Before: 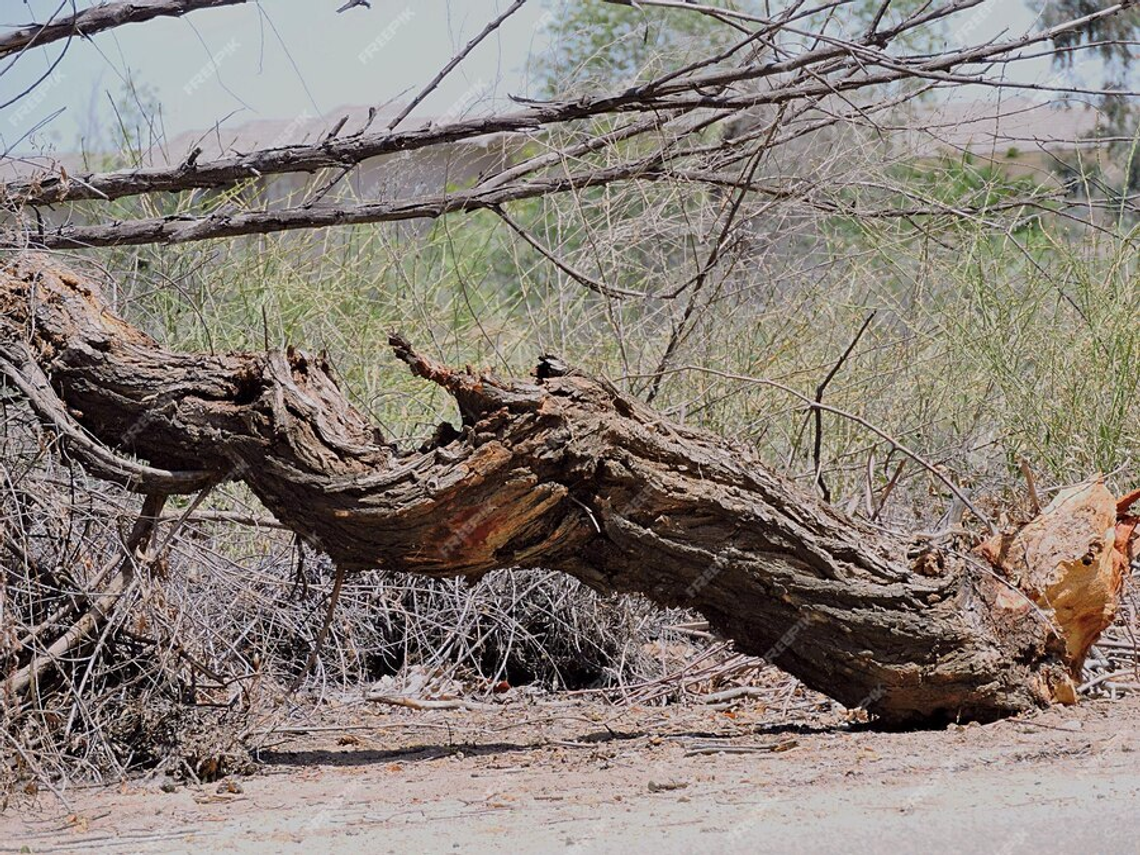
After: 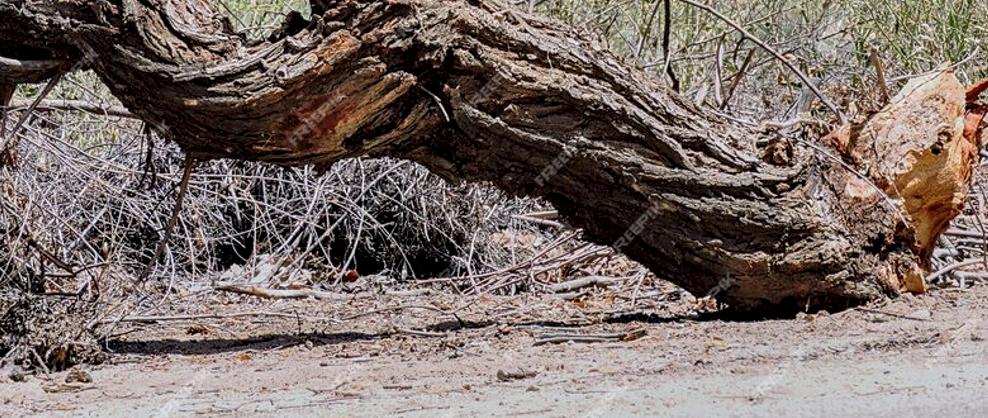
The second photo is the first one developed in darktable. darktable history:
crop and rotate: left 13.306%, top 48.129%, bottom 2.928%
local contrast: detail 150%
white balance: red 0.982, blue 1.018
